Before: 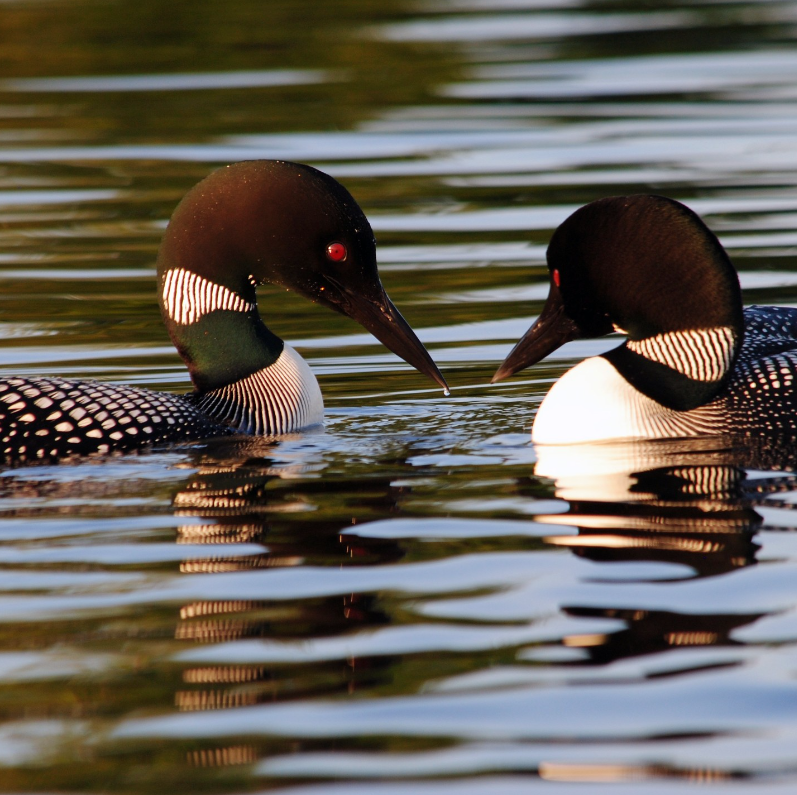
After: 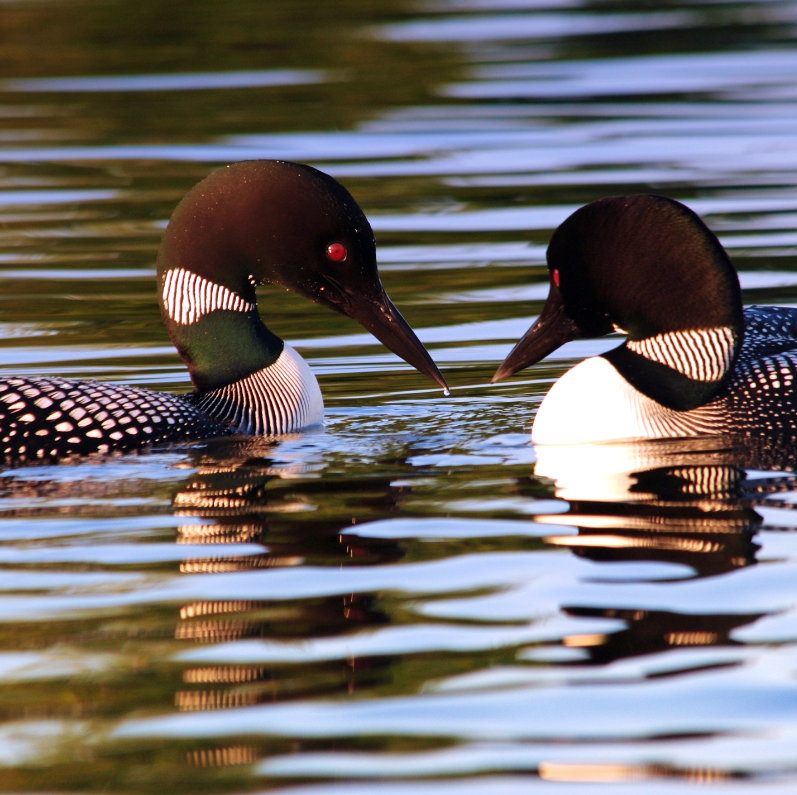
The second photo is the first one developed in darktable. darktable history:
graduated density: hue 238.83°, saturation 50%
exposure: black level correction 0, exposure 0.7 EV, compensate exposure bias true, compensate highlight preservation false
velvia: on, module defaults
